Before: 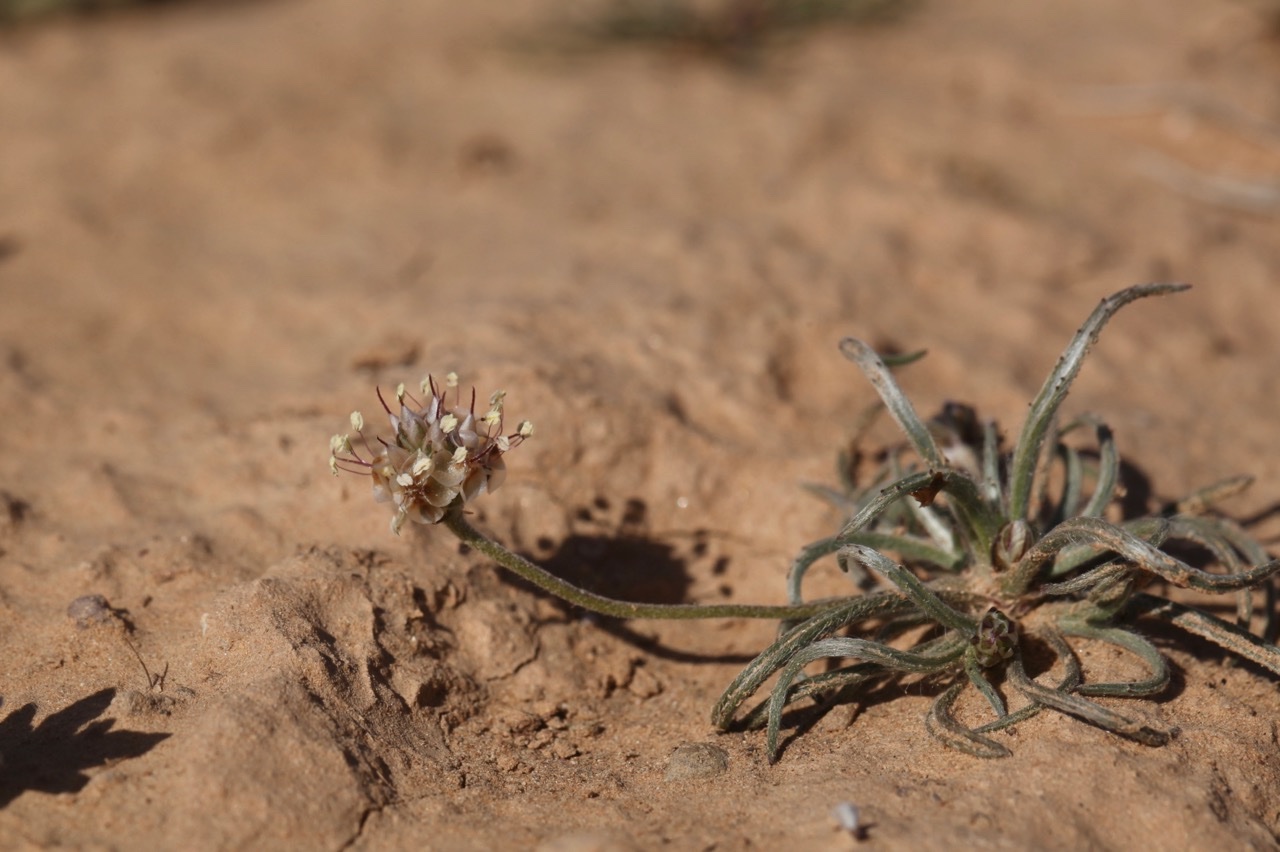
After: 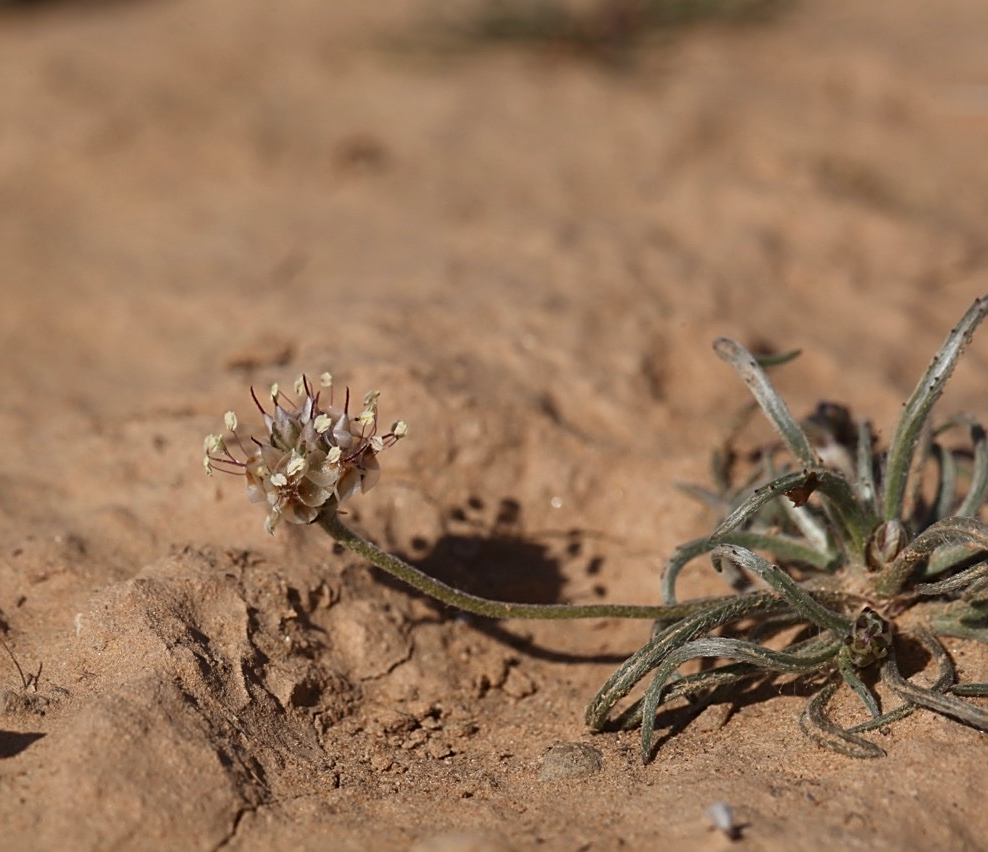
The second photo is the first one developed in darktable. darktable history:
crop: left 9.855%, right 12.889%
sharpen: on, module defaults
